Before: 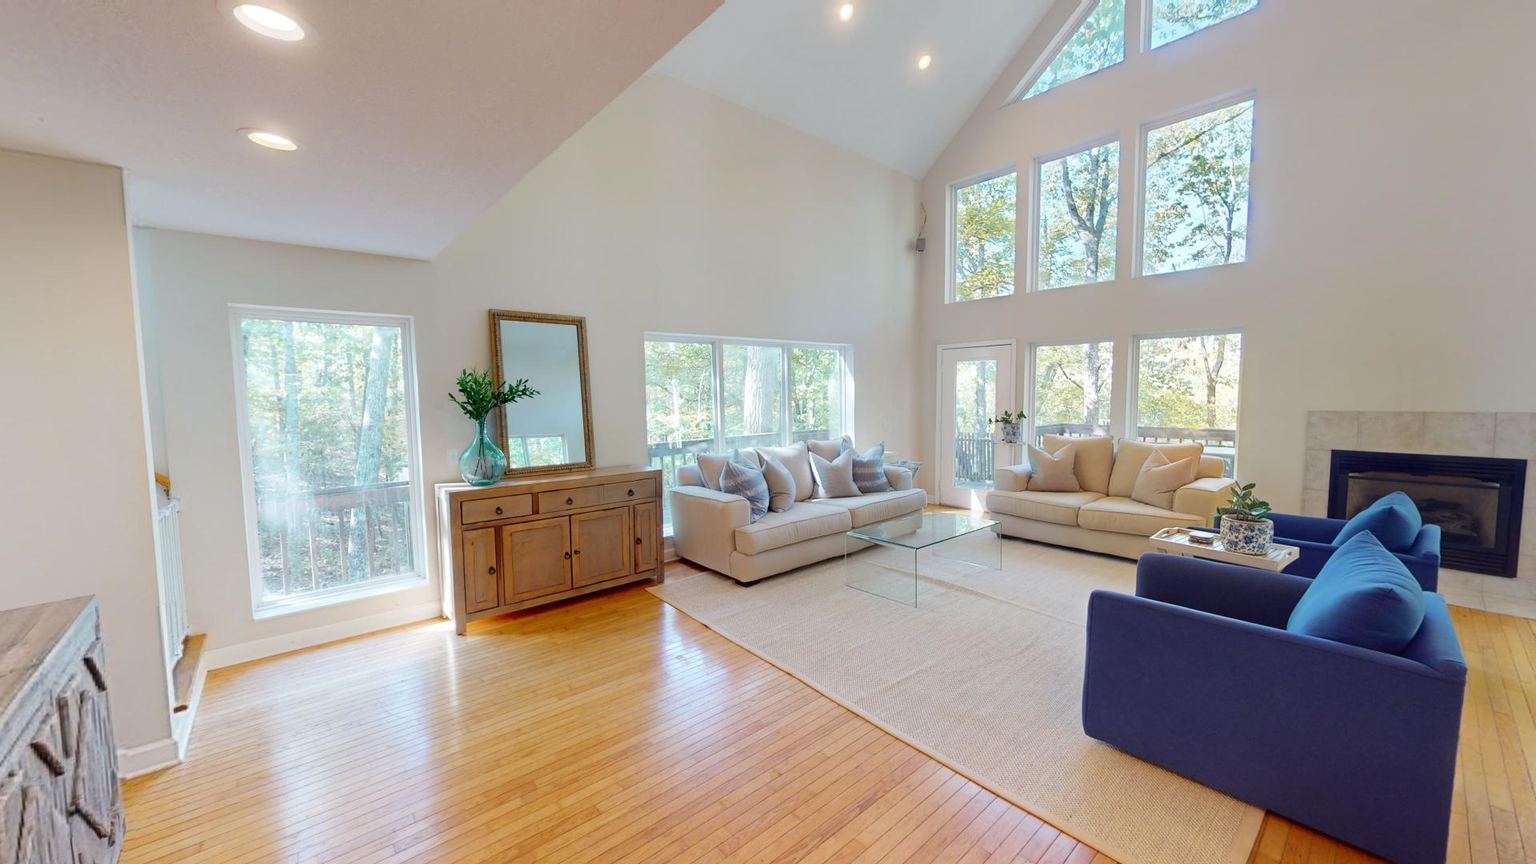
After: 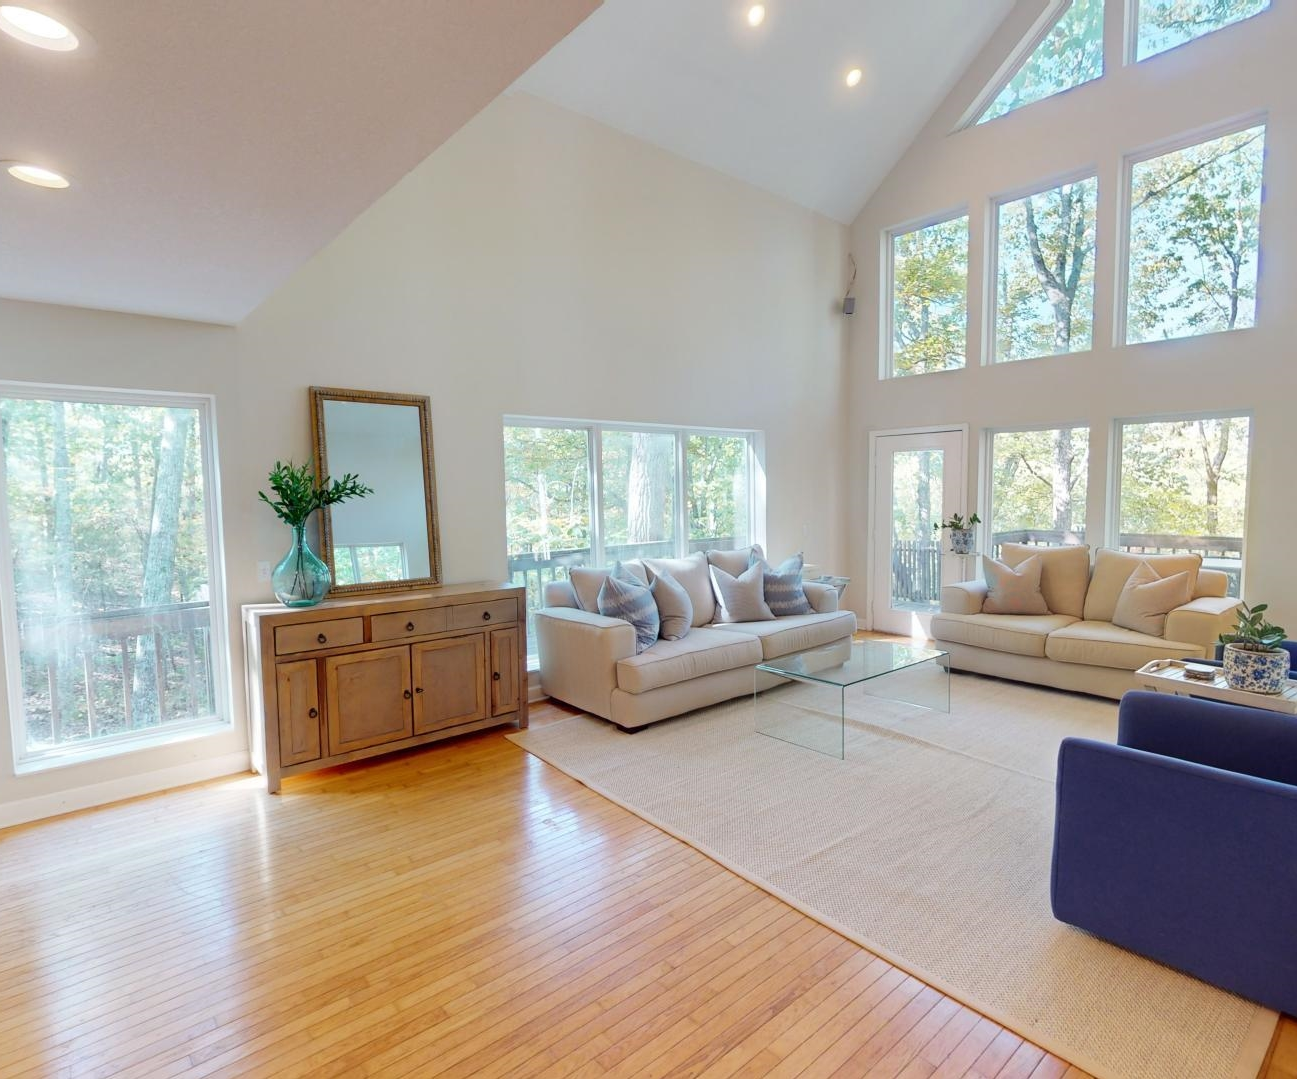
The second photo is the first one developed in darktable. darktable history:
color calibration: illuminant same as pipeline (D50), adaptation none (bypass), x 0.332, y 0.334, temperature 5016.11 K
crop and rotate: left 15.757%, right 16.649%
